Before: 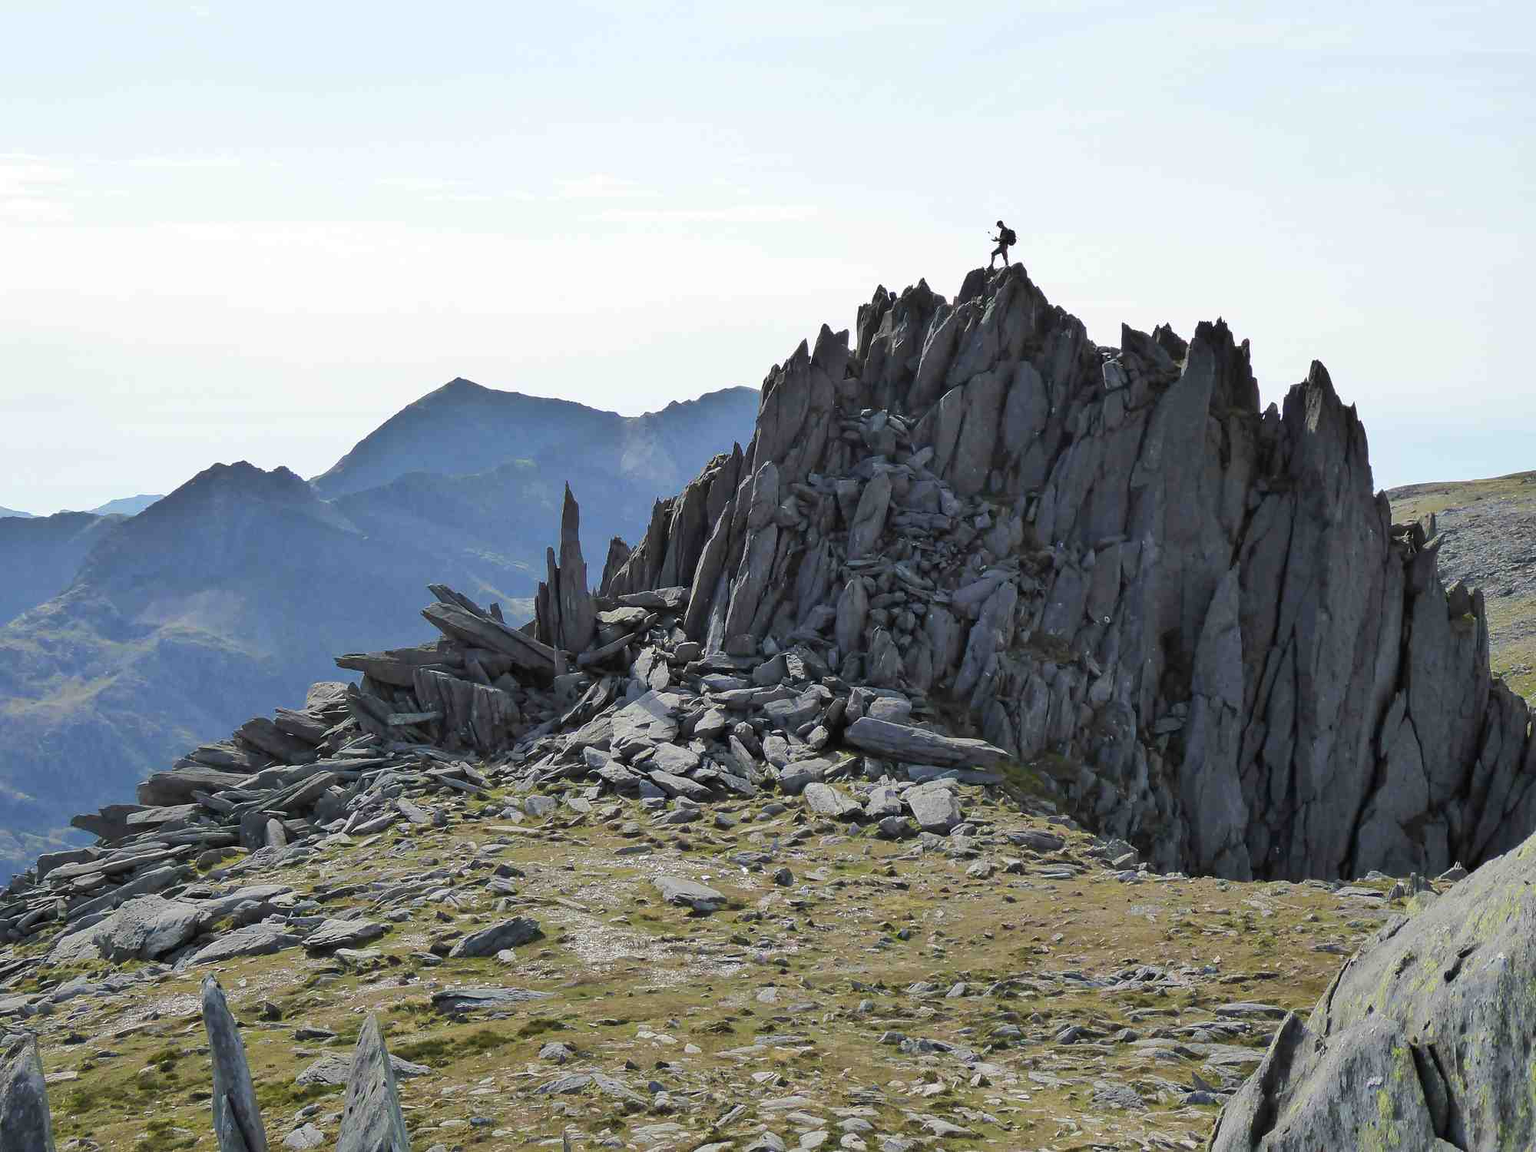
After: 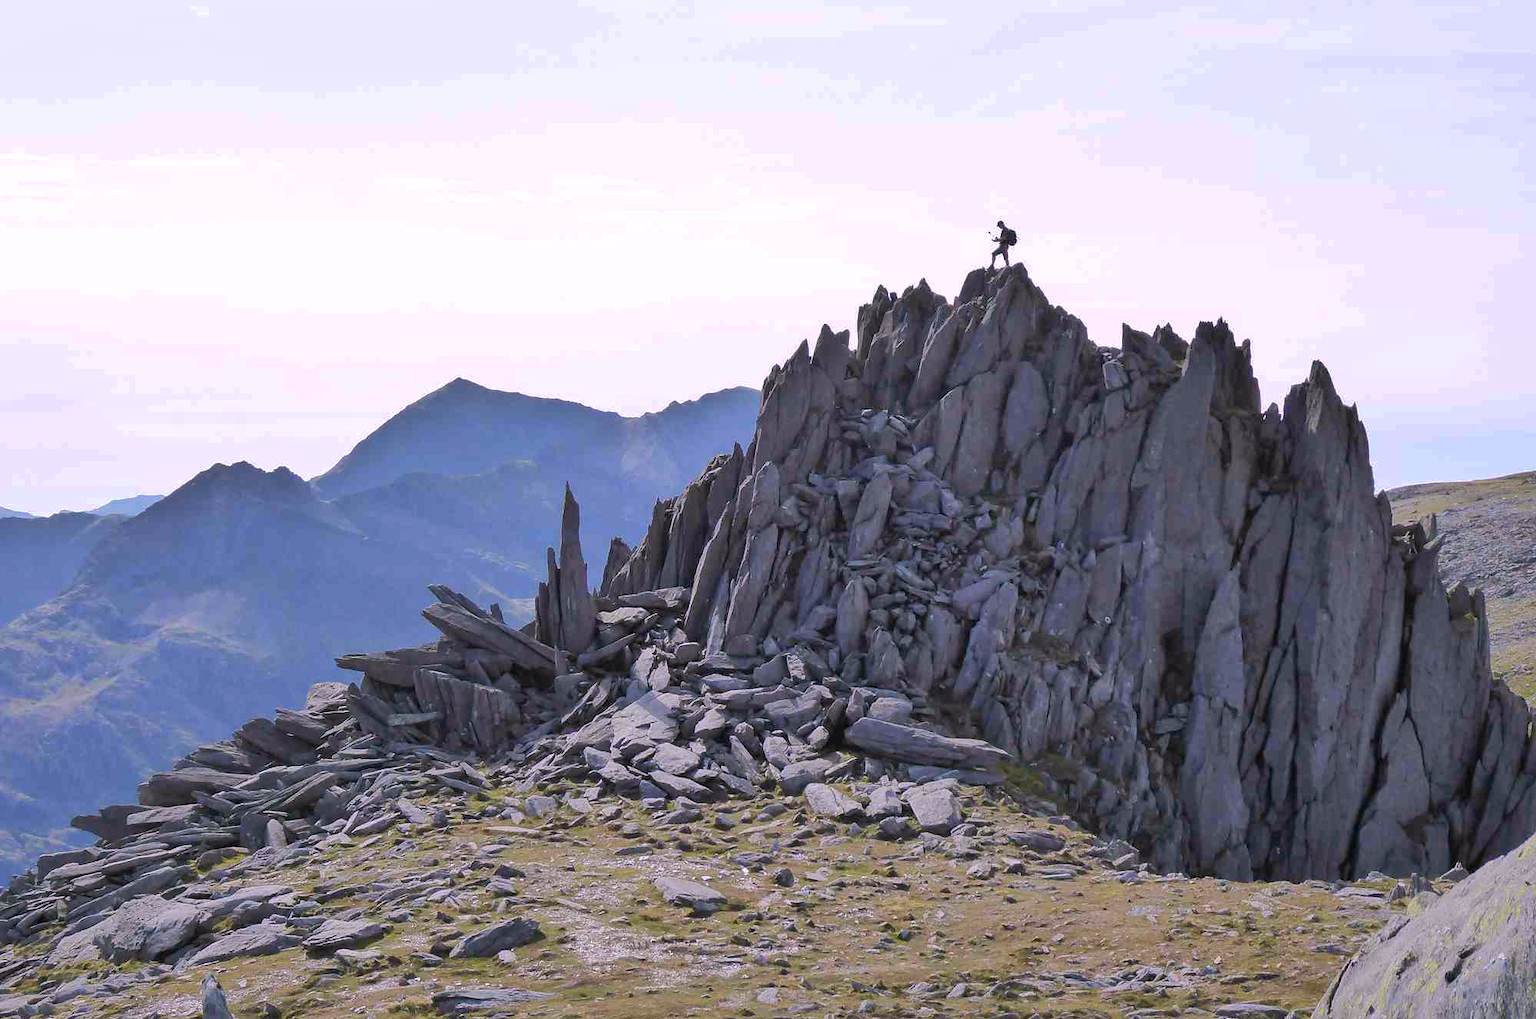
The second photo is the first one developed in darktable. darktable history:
shadows and highlights: on, module defaults
white balance: red 1.066, blue 1.119
crop and rotate: top 0%, bottom 11.49%
